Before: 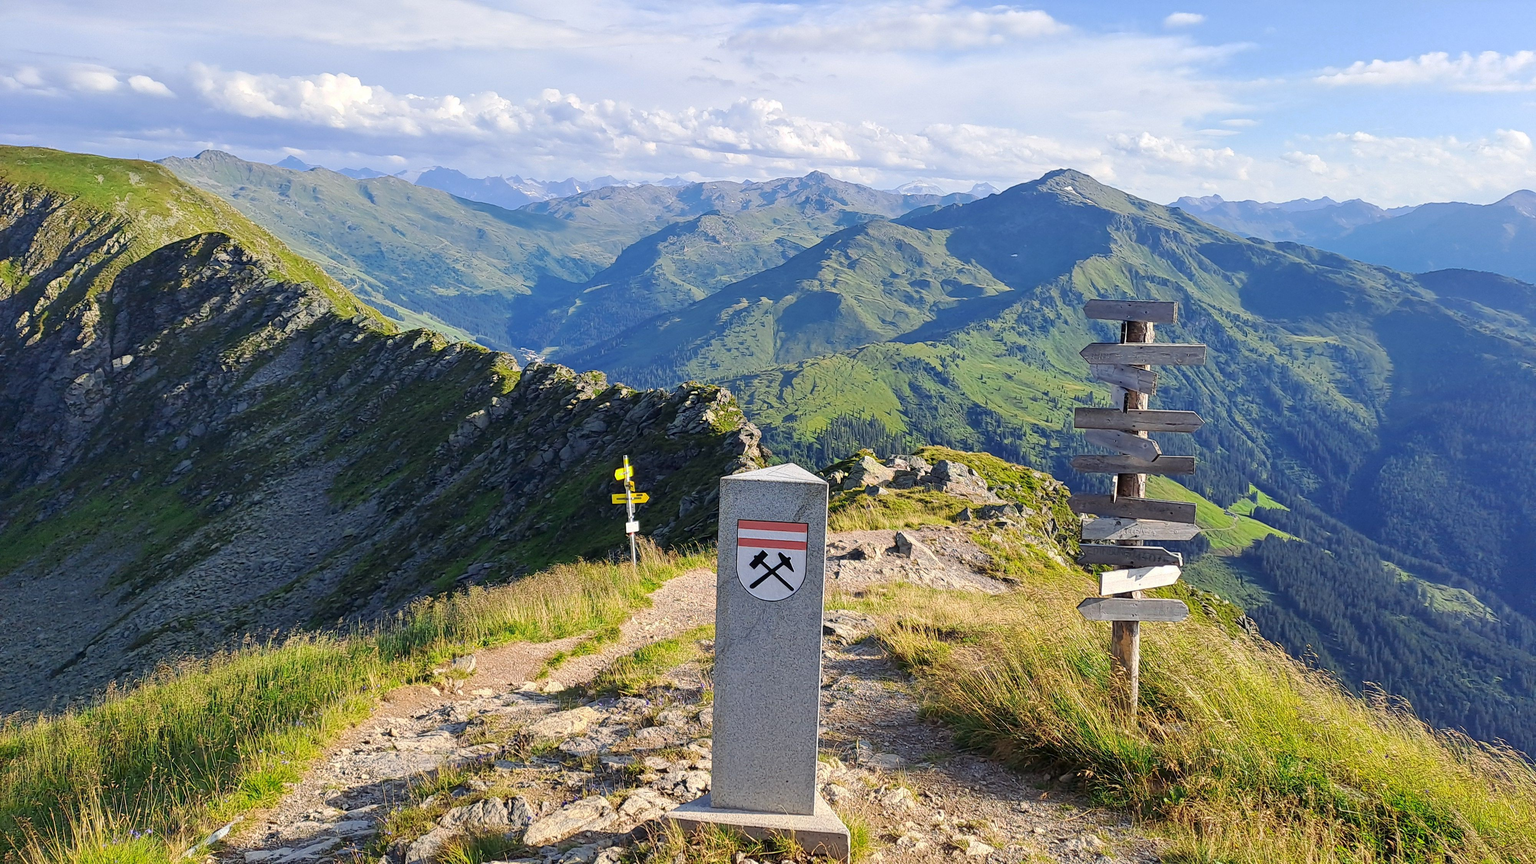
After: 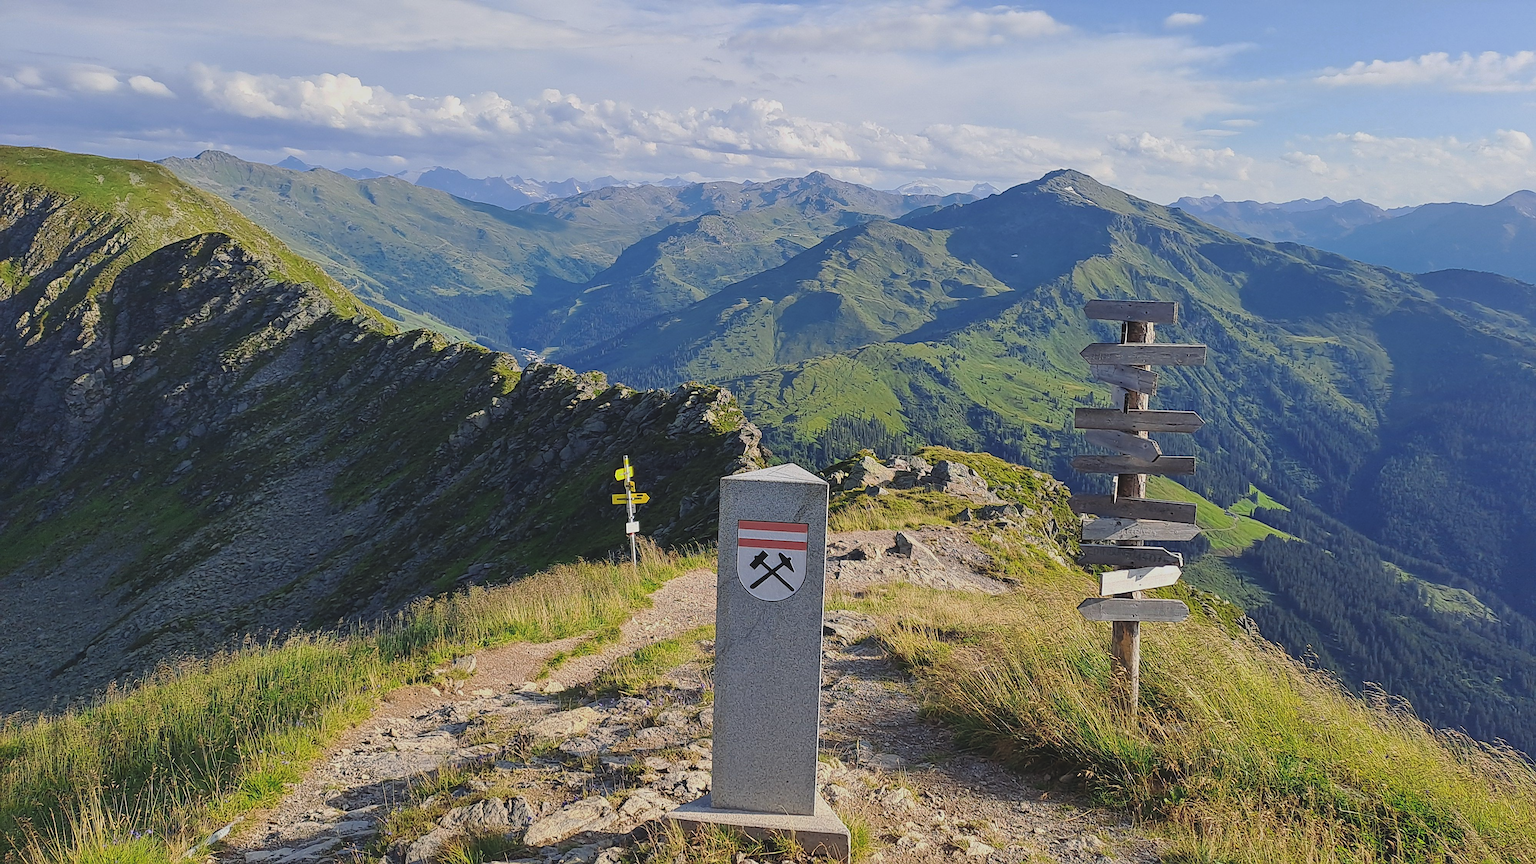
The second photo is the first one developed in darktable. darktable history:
exposure: black level correction -0.015, exposure -0.5 EV, compensate highlight preservation false
sharpen: on, module defaults
